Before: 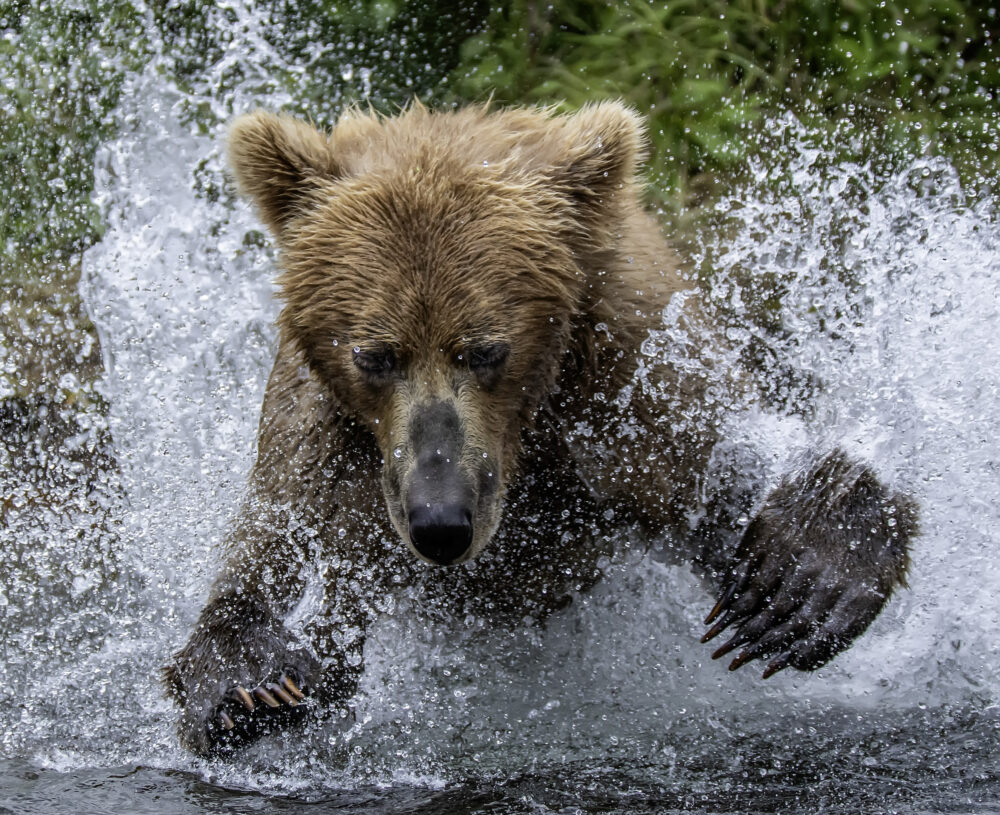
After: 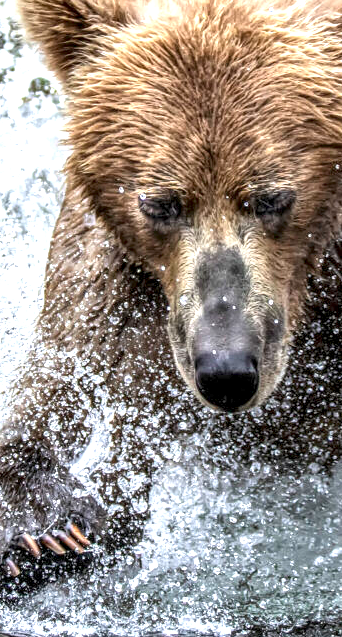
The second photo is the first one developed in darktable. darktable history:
crop and rotate: left 21.426%, top 18.801%, right 44.365%, bottom 2.993%
exposure: black level correction 0, exposure 1 EV, compensate highlight preservation false
local contrast: highlights 60%, shadows 60%, detail 160%
tone equalizer: -8 EV -0.578 EV
